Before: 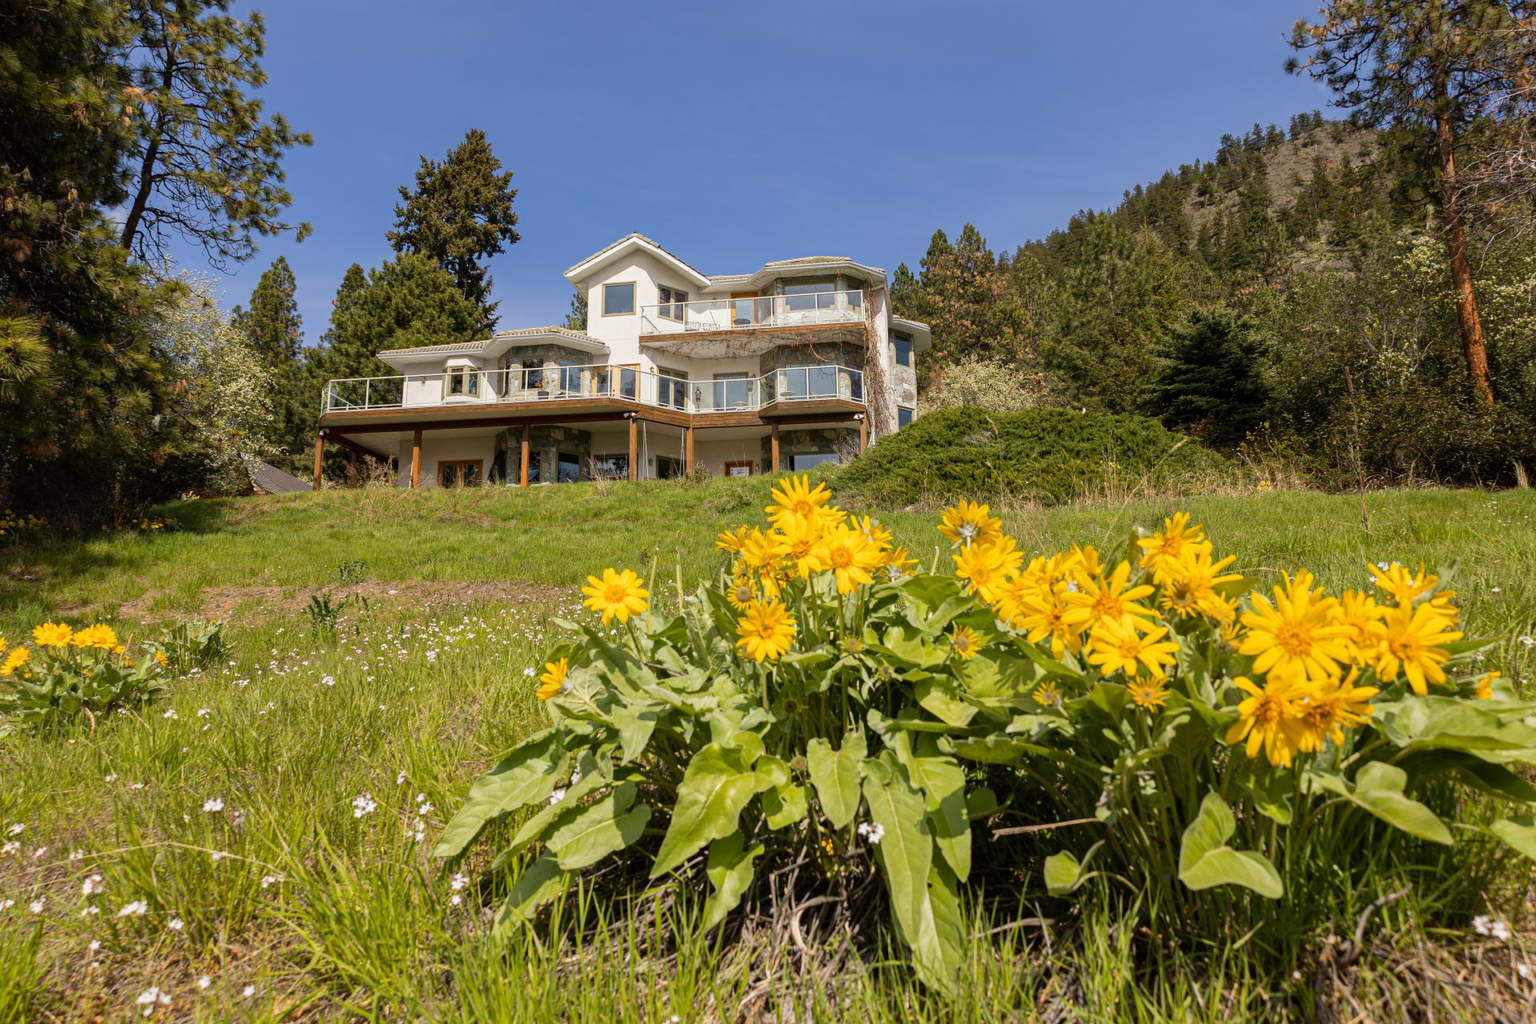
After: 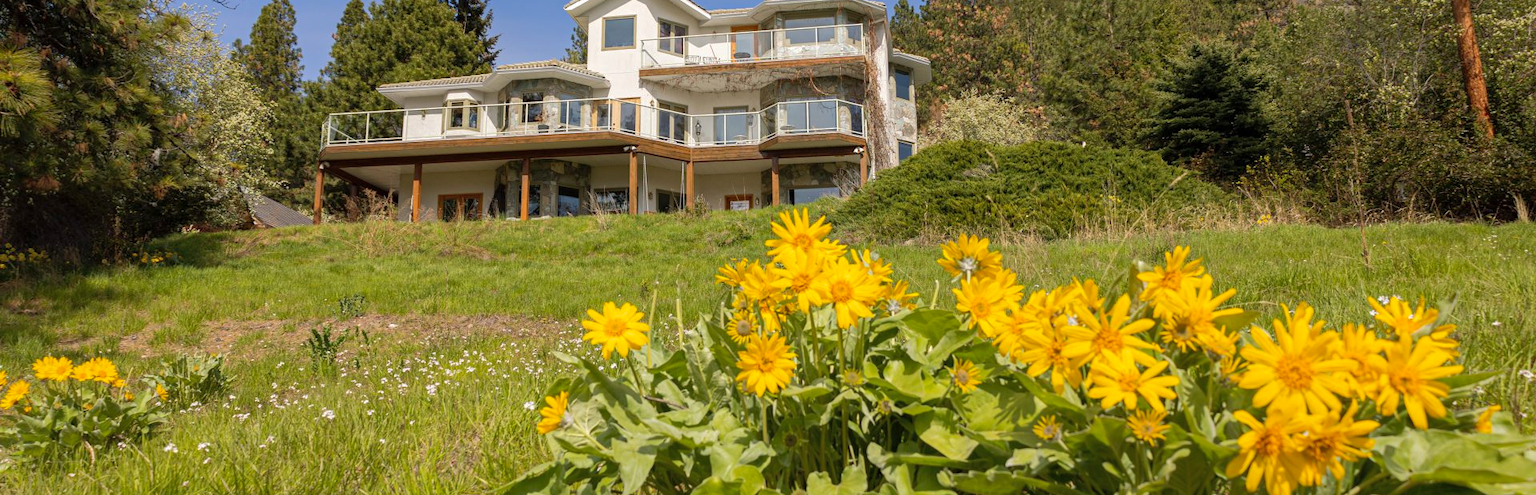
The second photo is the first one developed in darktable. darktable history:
shadows and highlights: on, module defaults
crop and rotate: top 26.056%, bottom 25.543%
levels: levels [0, 0.48, 0.961]
